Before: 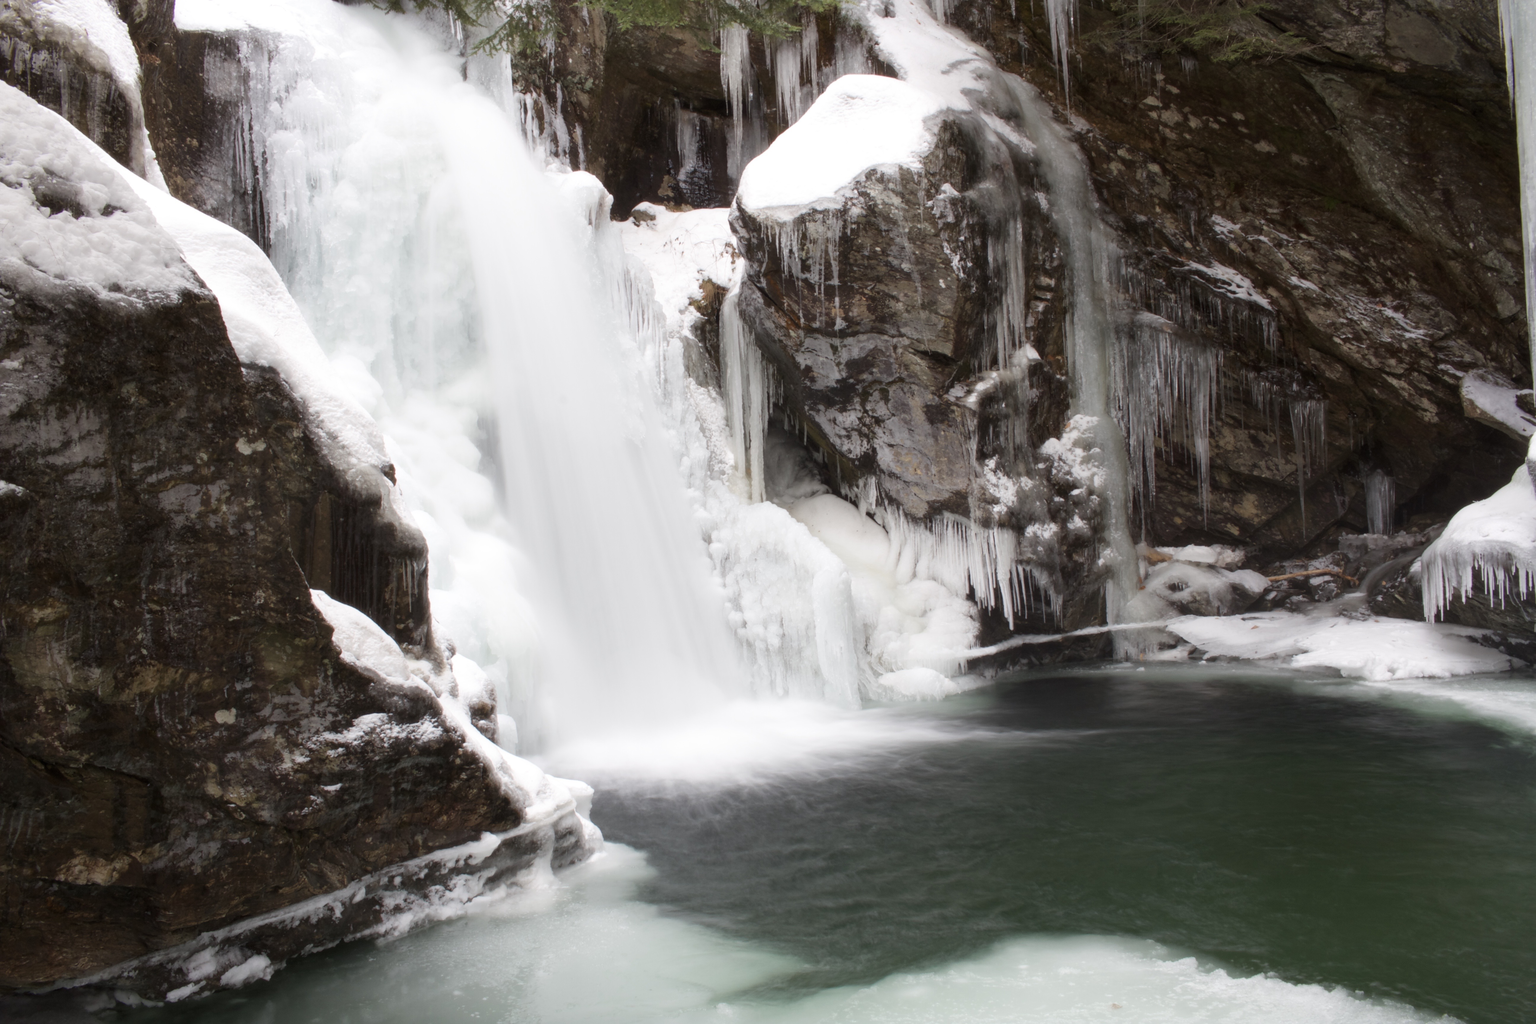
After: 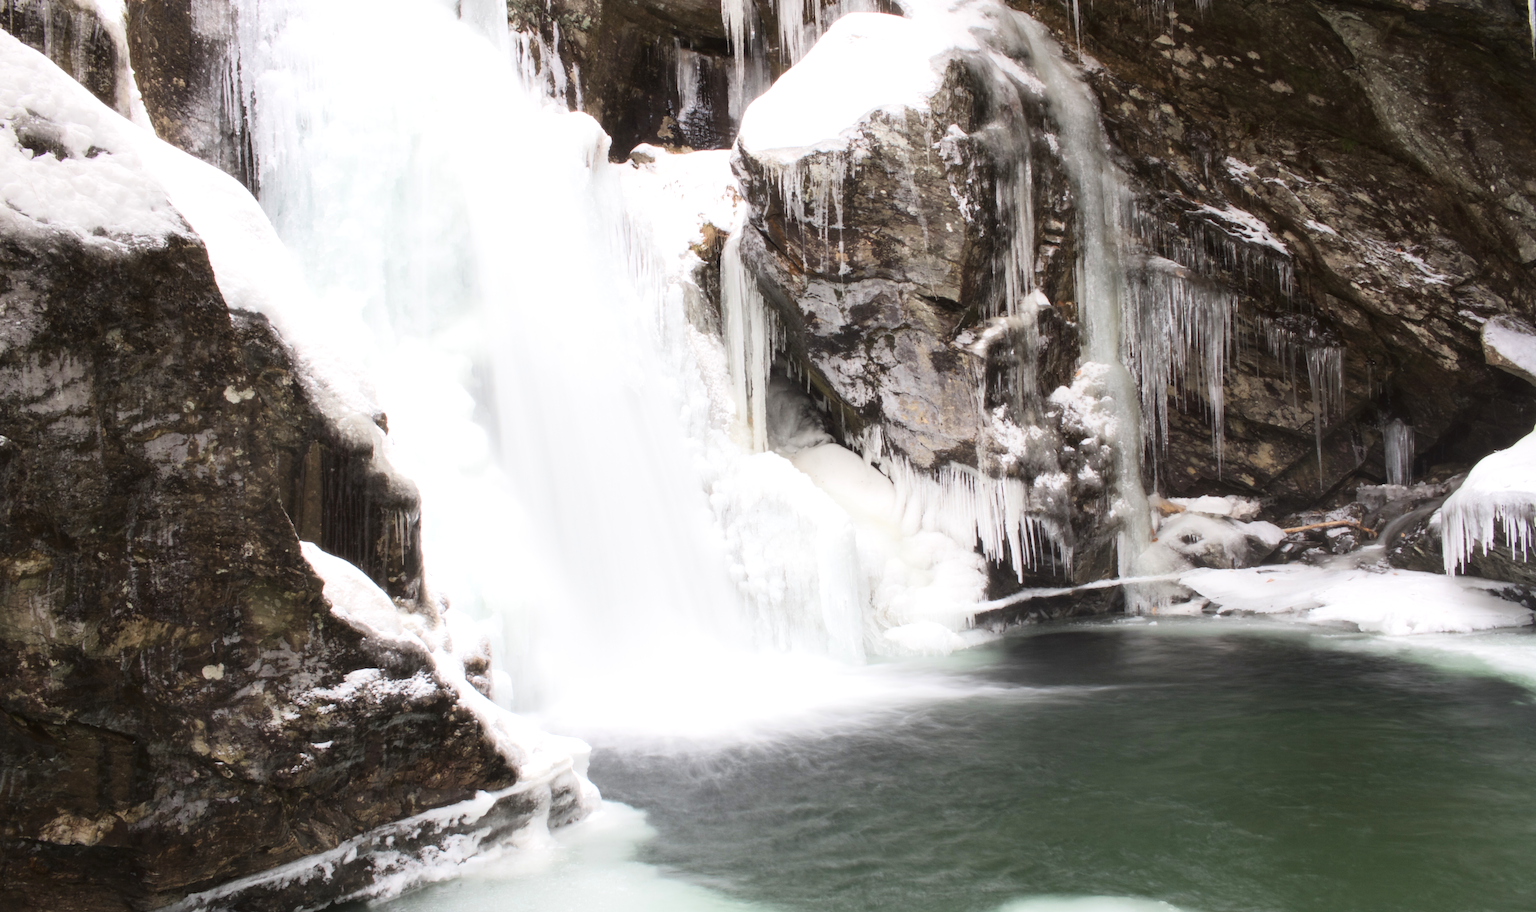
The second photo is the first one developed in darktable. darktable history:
crop: left 1.213%, top 6.121%, right 1.412%, bottom 7.143%
exposure: black level correction 0, exposure 0.694 EV, compensate highlight preservation false
tone curve: curves: ch0 [(0, 0.022) (0.114, 0.096) (0.282, 0.299) (0.456, 0.51) (0.613, 0.693) (0.786, 0.843) (0.999, 0.949)]; ch1 [(0, 0) (0.384, 0.365) (0.463, 0.447) (0.486, 0.474) (0.503, 0.5) (0.535, 0.522) (0.555, 0.546) (0.593, 0.599) (0.755, 0.793) (1, 1)]; ch2 [(0, 0) (0.369, 0.375) (0.449, 0.434) (0.501, 0.5) (0.528, 0.517) (0.561, 0.57) (0.612, 0.631) (0.668, 0.659) (1, 1)], color space Lab, linked channels, preserve colors none
